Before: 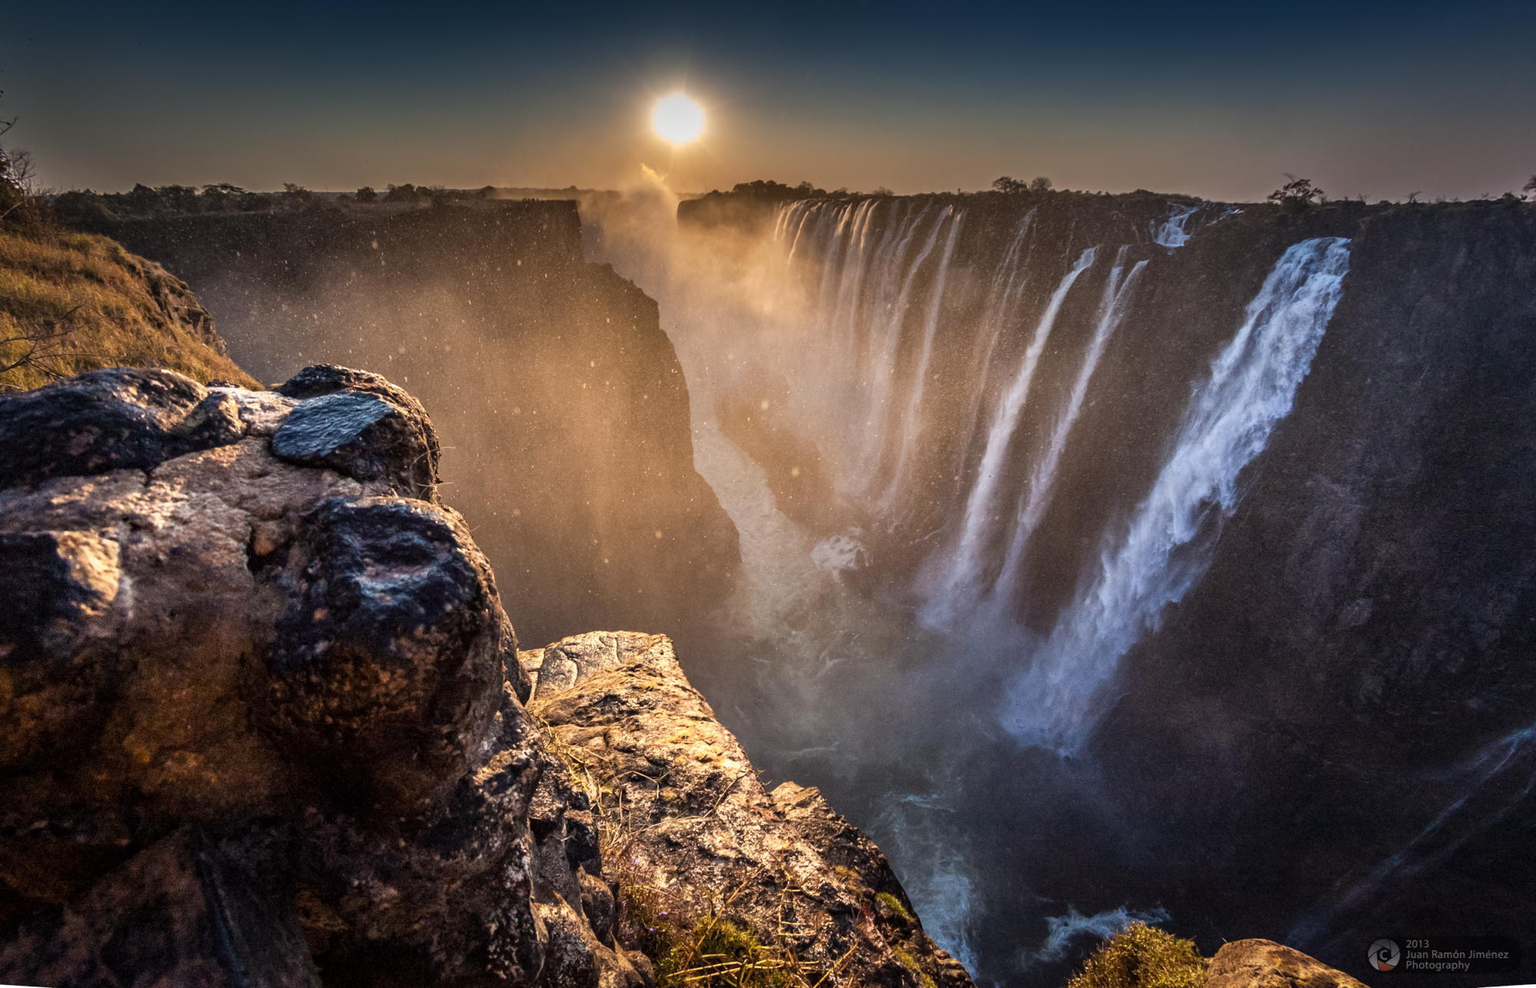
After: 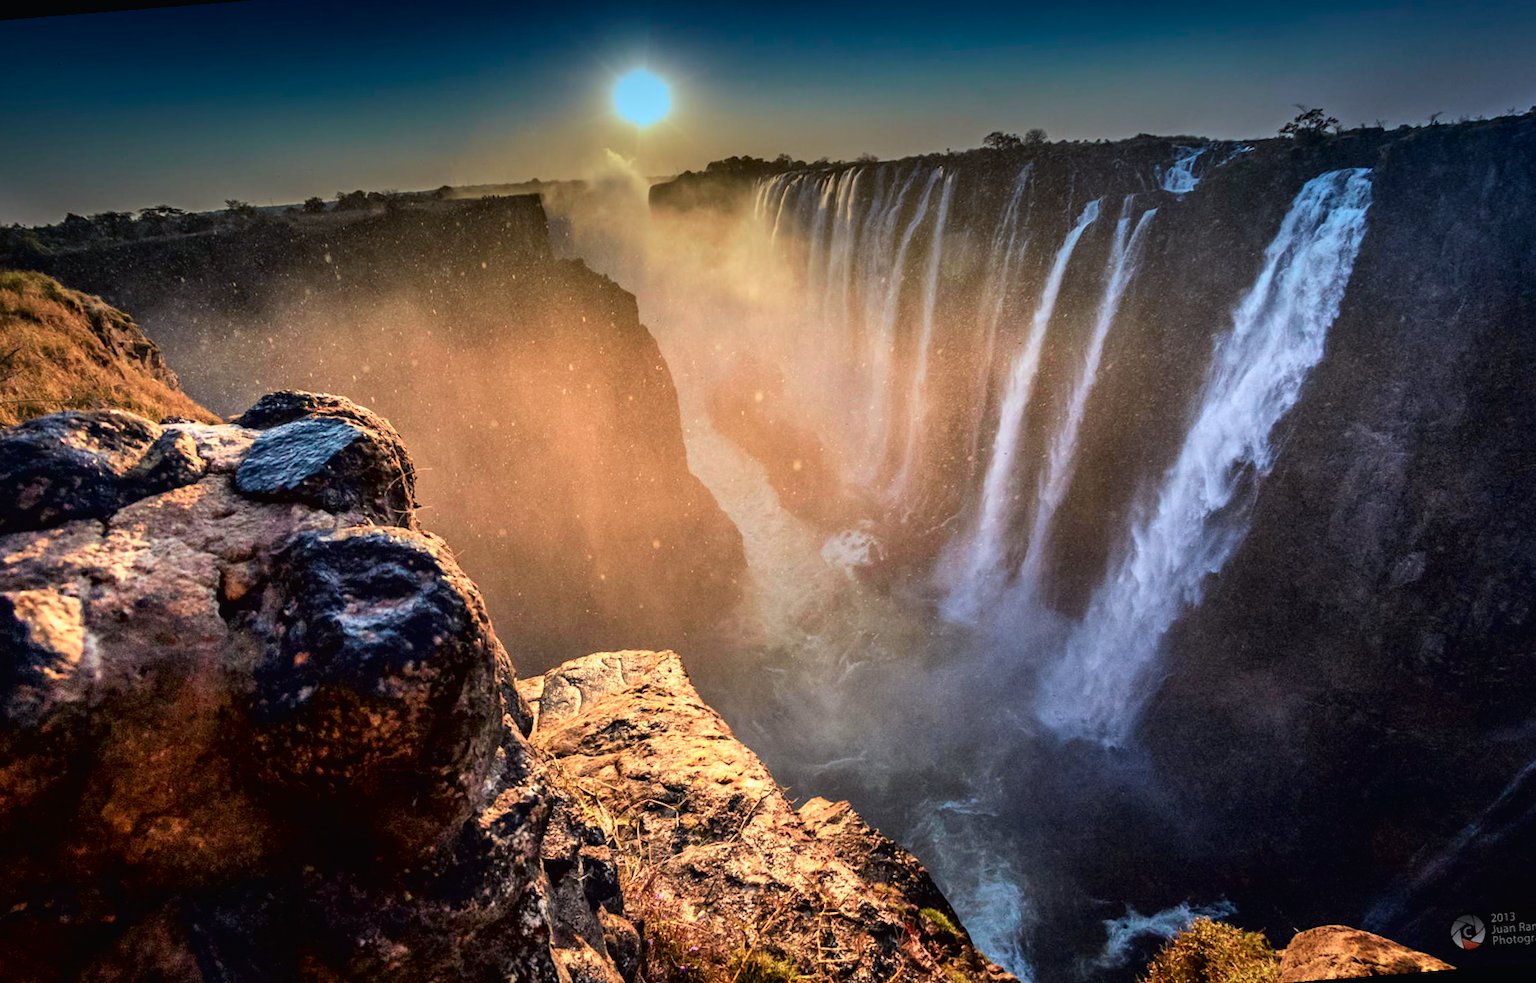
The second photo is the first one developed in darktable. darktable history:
tone curve: curves: ch0 [(0, 0.013) (0.054, 0.018) (0.205, 0.197) (0.289, 0.309) (0.382, 0.437) (0.475, 0.552) (0.666, 0.743) (0.791, 0.85) (1, 0.998)]; ch1 [(0, 0) (0.394, 0.338) (0.449, 0.404) (0.499, 0.498) (0.526, 0.528) (0.543, 0.564) (0.589, 0.633) (0.66, 0.687) (0.783, 0.804) (1, 1)]; ch2 [(0, 0) (0.304, 0.31) (0.403, 0.399) (0.441, 0.421) (0.474, 0.466) (0.498, 0.496) (0.524, 0.538) (0.555, 0.584) (0.633, 0.665) (0.7, 0.711) (1, 1)], color space Lab, independent channels, preserve colors none
graduated density: density 2.02 EV, hardness 44%, rotation 0.374°, offset 8.21, hue 208.8°, saturation 97%
rotate and perspective: rotation -4.57°, crop left 0.054, crop right 0.944, crop top 0.087, crop bottom 0.914
white balance: emerald 1
